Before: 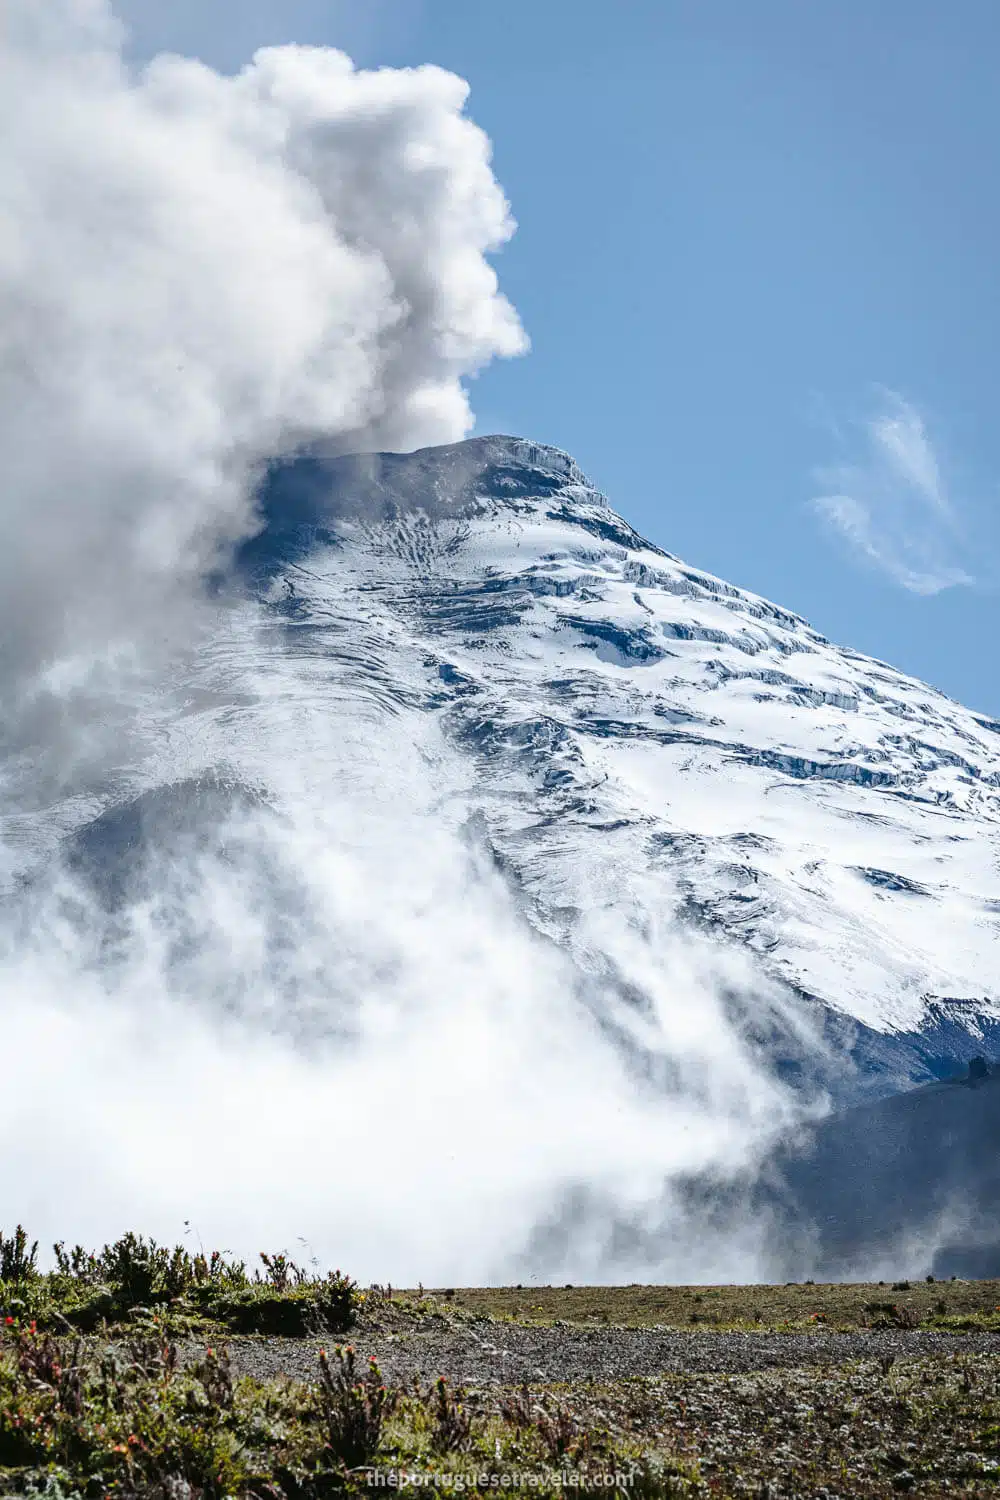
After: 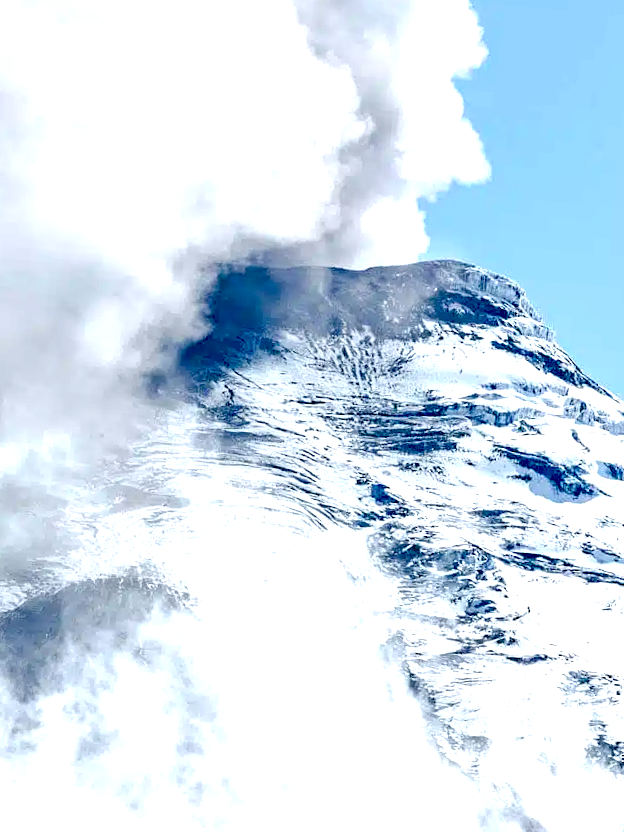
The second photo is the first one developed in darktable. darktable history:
exposure: black level correction 0.035, exposure 0.9 EV, compensate highlight preservation false
crop and rotate: angle -4.99°, left 2.122%, top 6.945%, right 27.566%, bottom 30.519%
